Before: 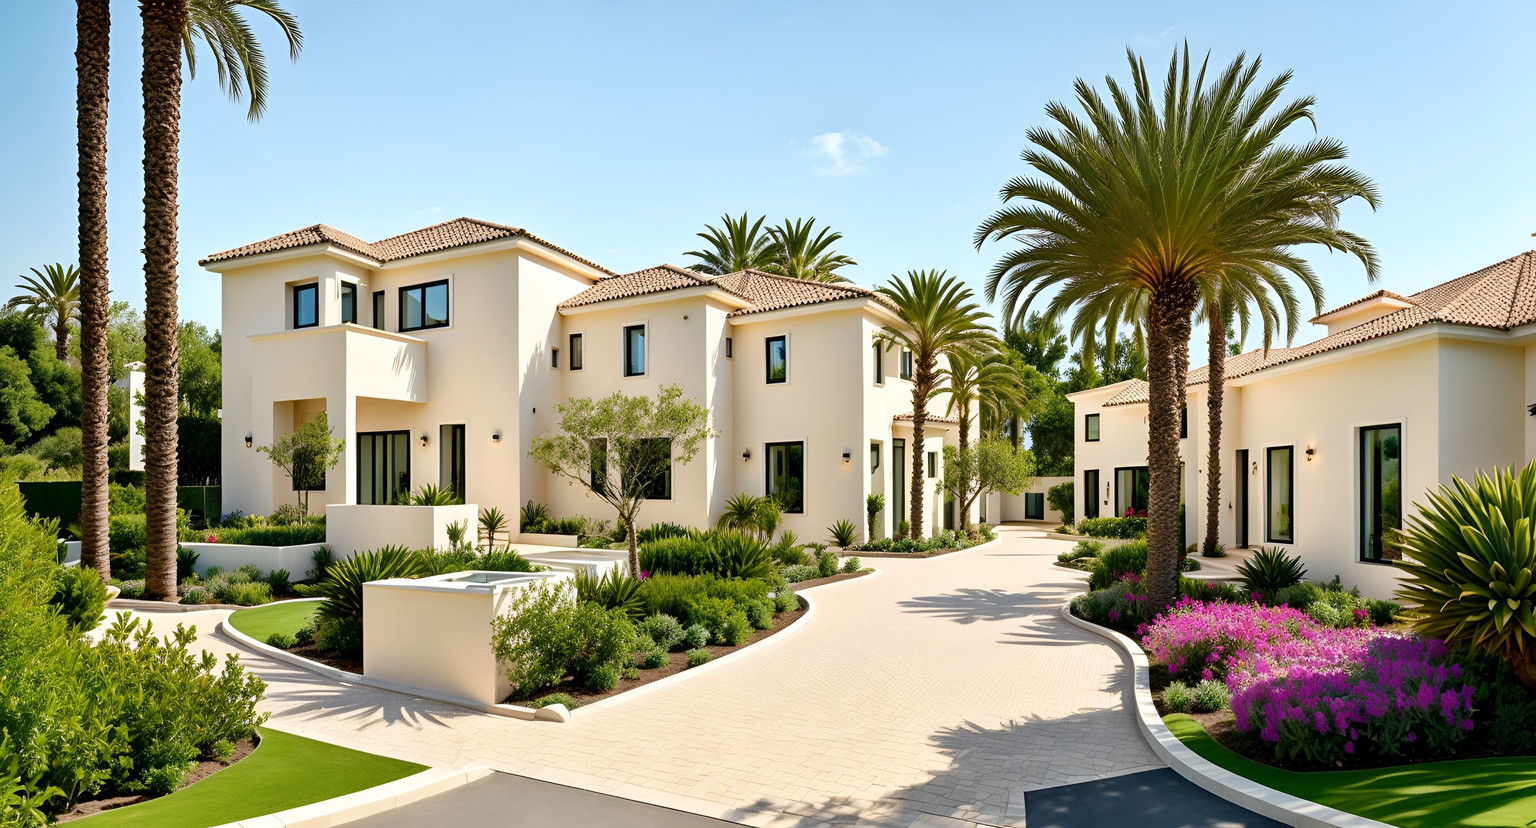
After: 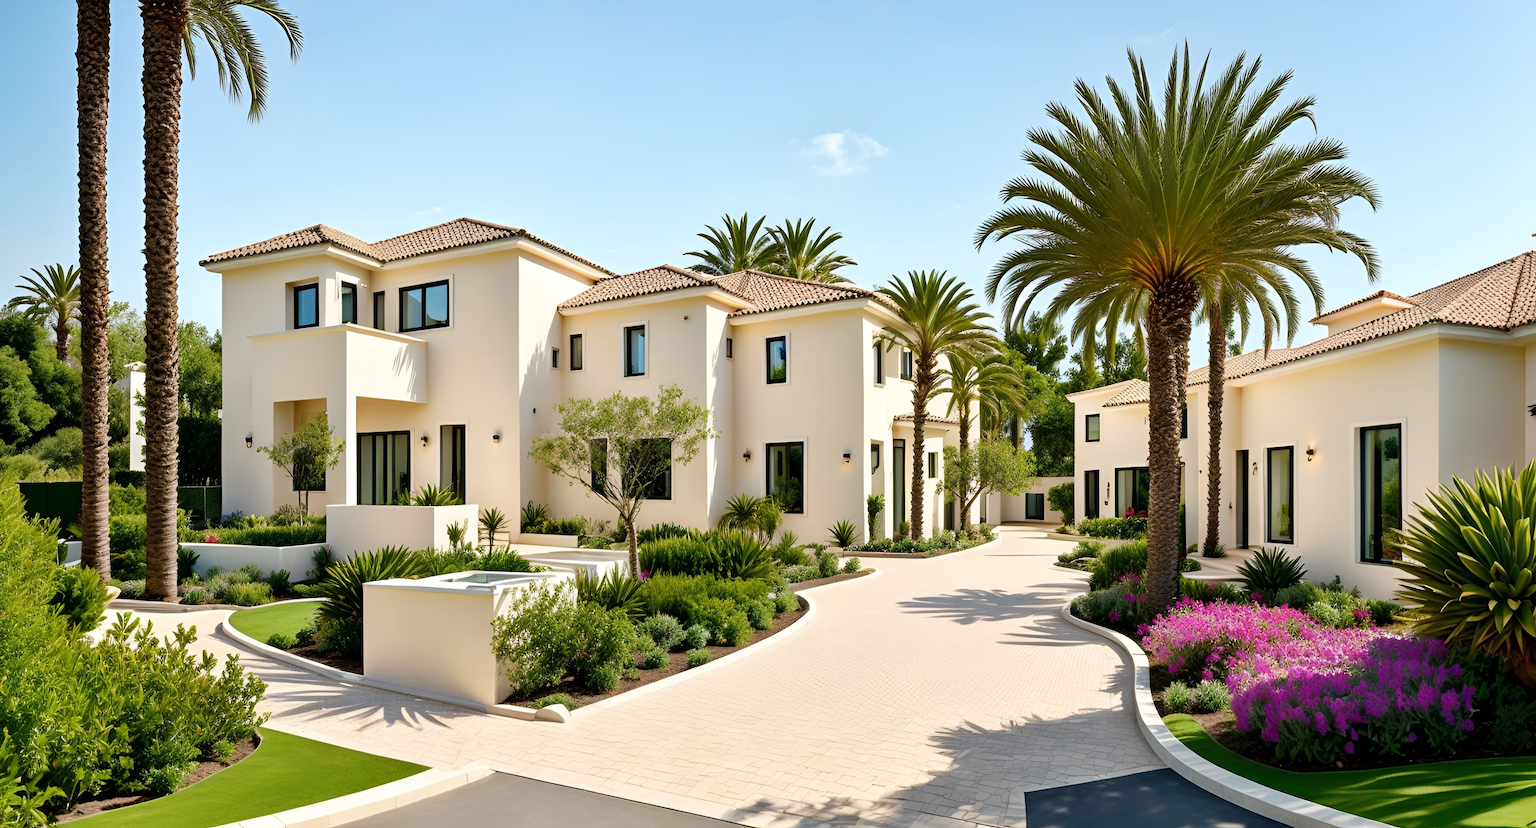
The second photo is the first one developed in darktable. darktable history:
vignetting: fall-off start 116.54%, fall-off radius 59.19%, unbound false
